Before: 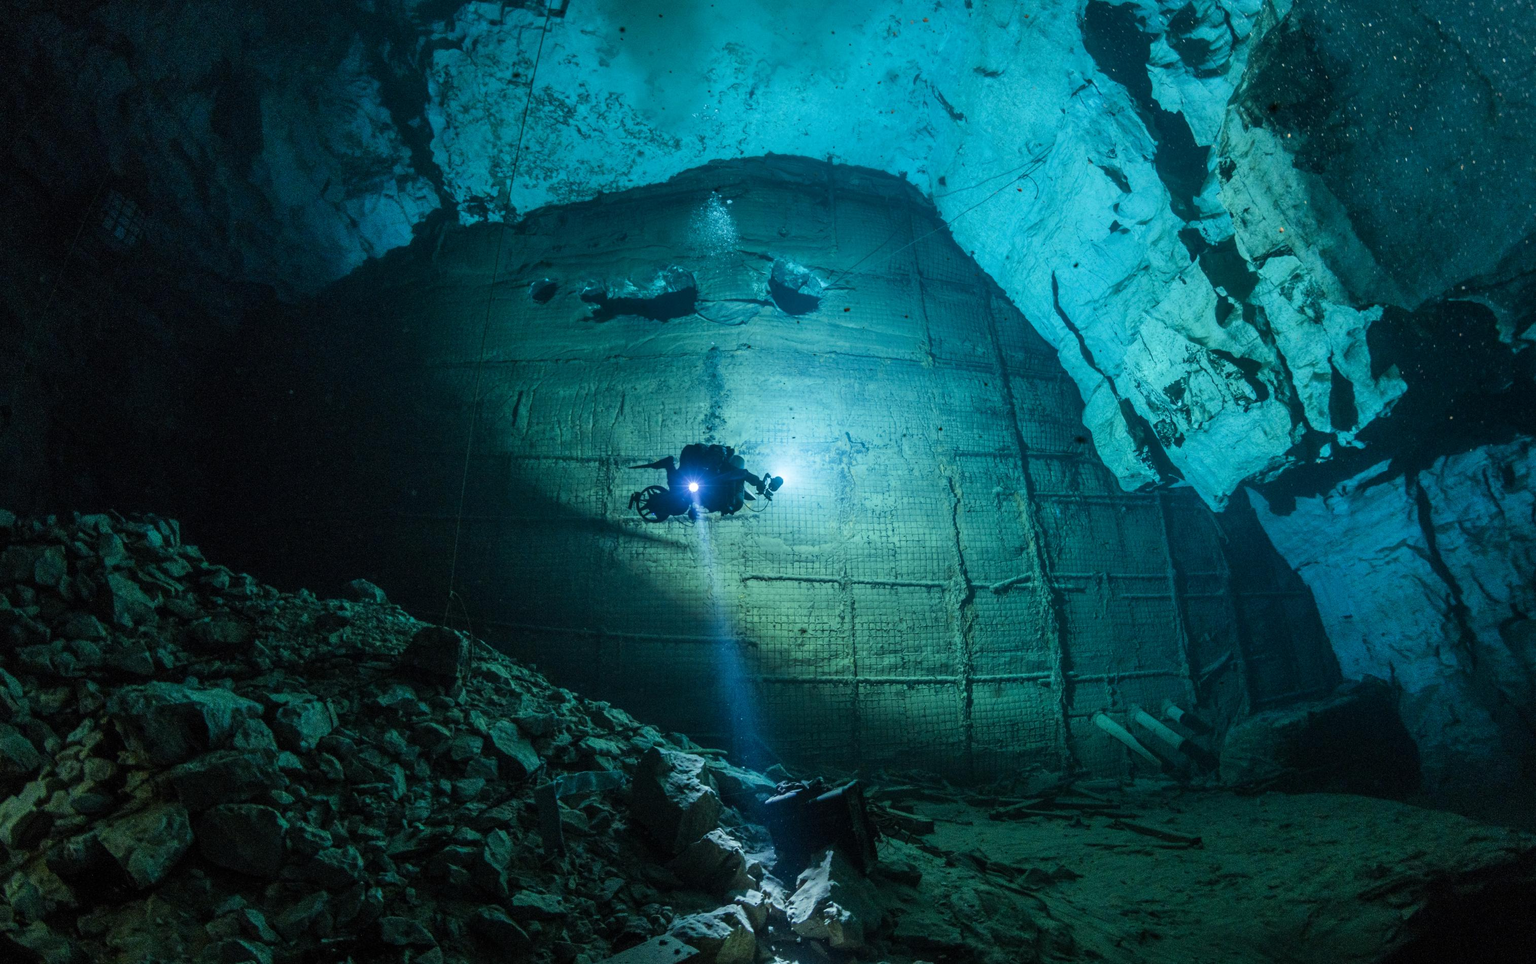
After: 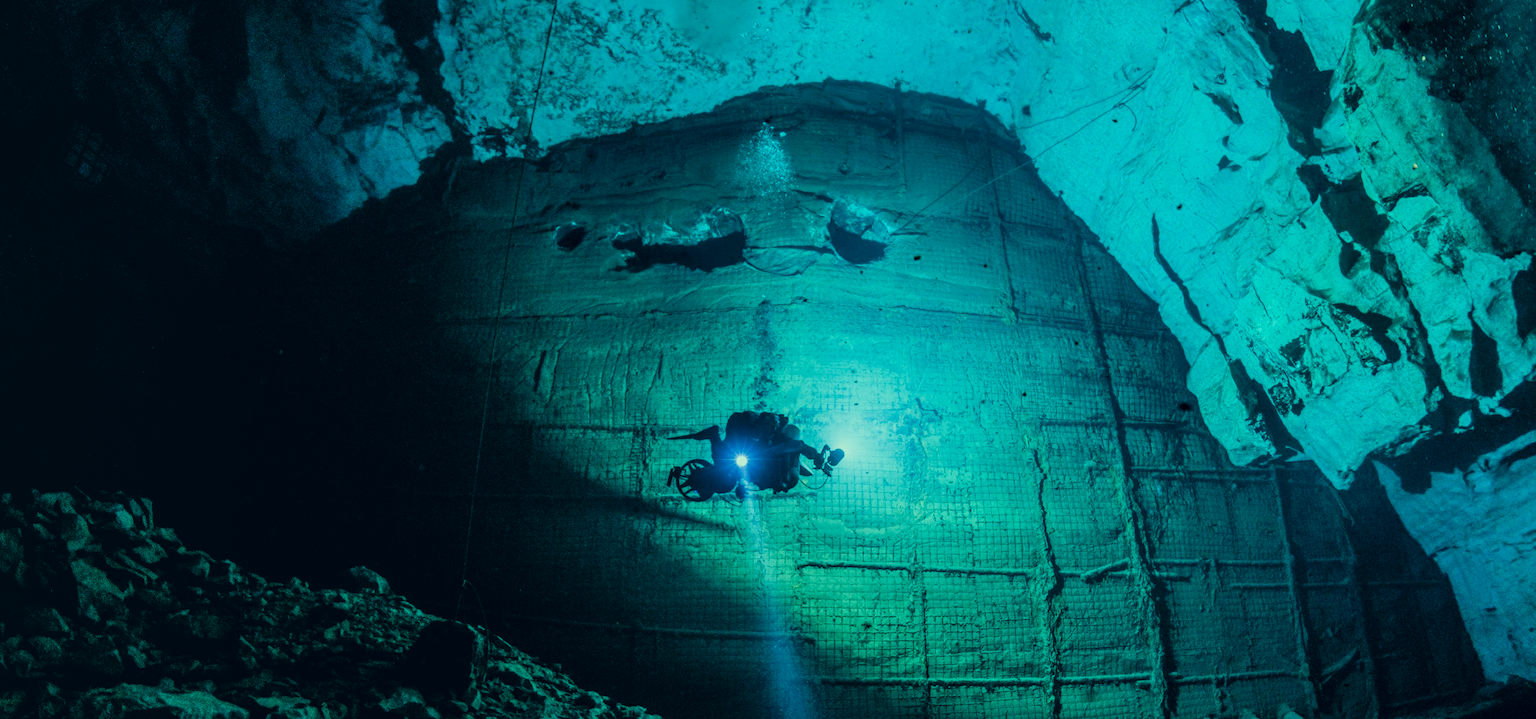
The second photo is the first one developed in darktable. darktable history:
filmic rgb: middle gray luminance 28.78%, black relative exposure -10.3 EV, white relative exposure 5.5 EV, target black luminance 0%, hardness 3.94, latitude 1.14%, contrast 1.123, highlights saturation mix 4.58%, shadows ↔ highlights balance 14.99%
crop: left 3.01%, top 8.827%, right 9.644%, bottom 25.951%
color correction: highlights a* -19.98, highlights b* 9.8, shadows a* -19.86, shadows b* -10.73
local contrast: on, module defaults
